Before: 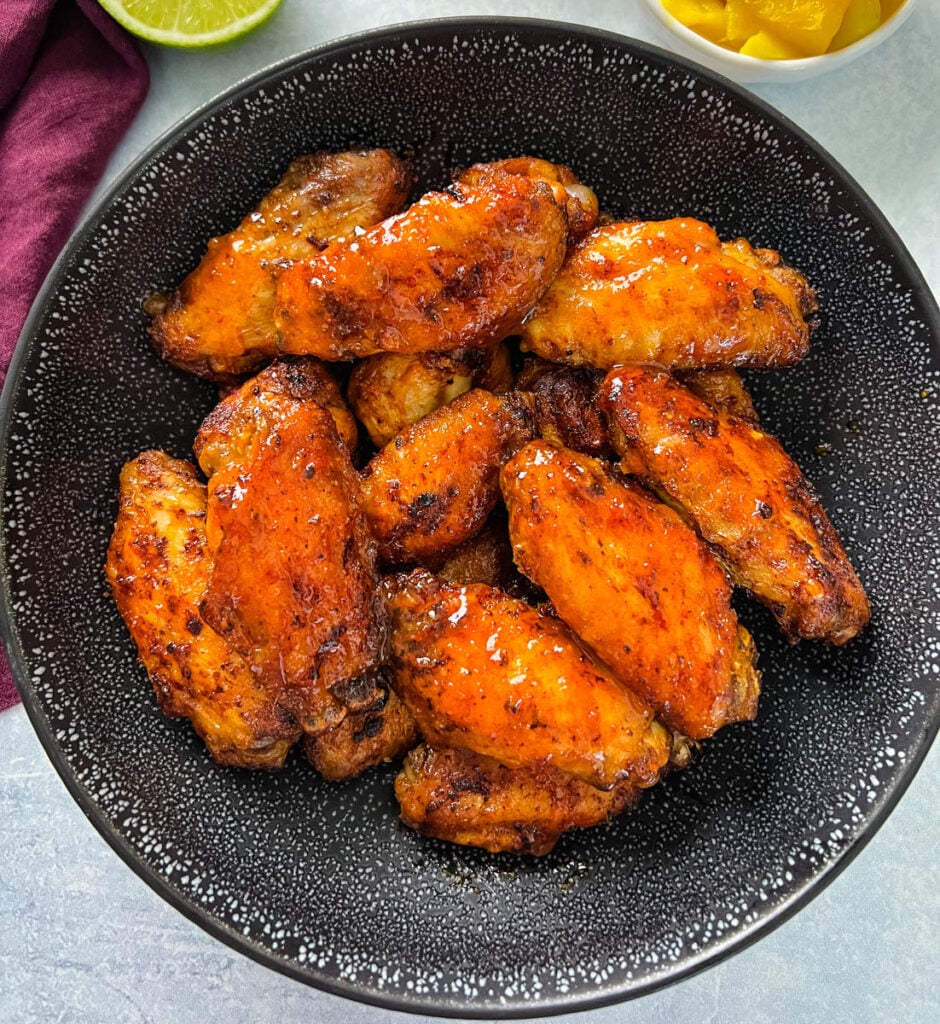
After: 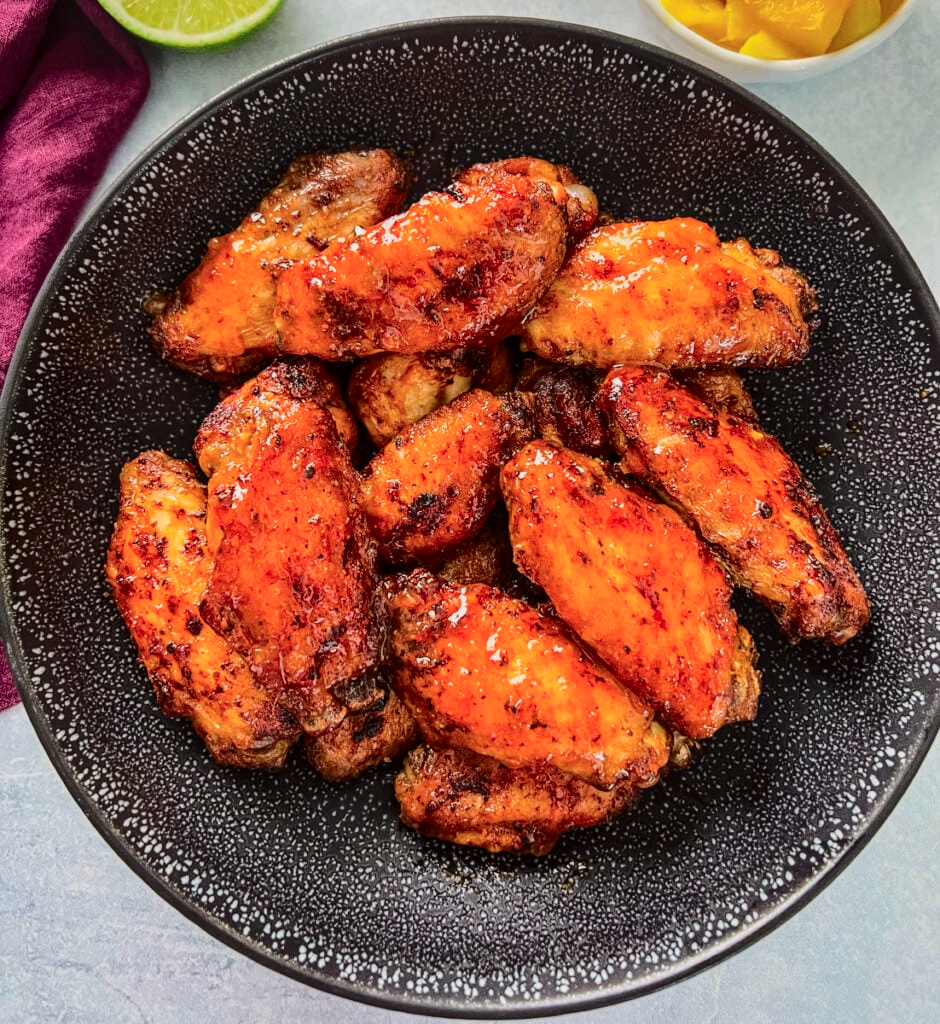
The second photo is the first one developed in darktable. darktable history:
local contrast: on, module defaults
rotate and perspective: automatic cropping off
tone curve: curves: ch0 [(0, 0.019) (0.204, 0.162) (0.491, 0.519) (0.748, 0.765) (1, 0.919)]; ch1 [(0, 0) (0.201, 0.113) (0.372, 0.282) (0.443, 0.434) (0.496, 0.504) (0.566, 0.585) (0.761, 0.803) (1, 1)]; ch2 [(0, 0) (0.434, 0.447) (0.483, 0.487) (0.555, 0.563) (0.697, 0.68) (1, 1)], color space Lab, independent channels, preserve colors none
